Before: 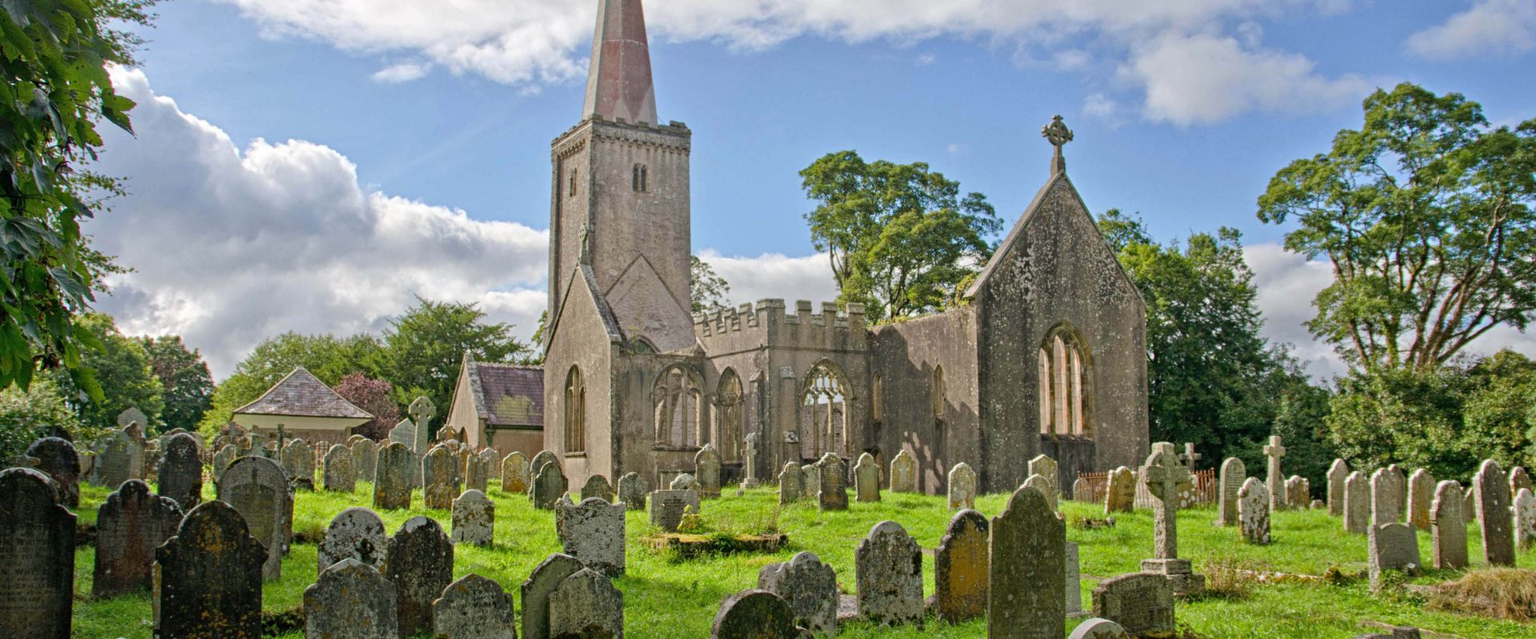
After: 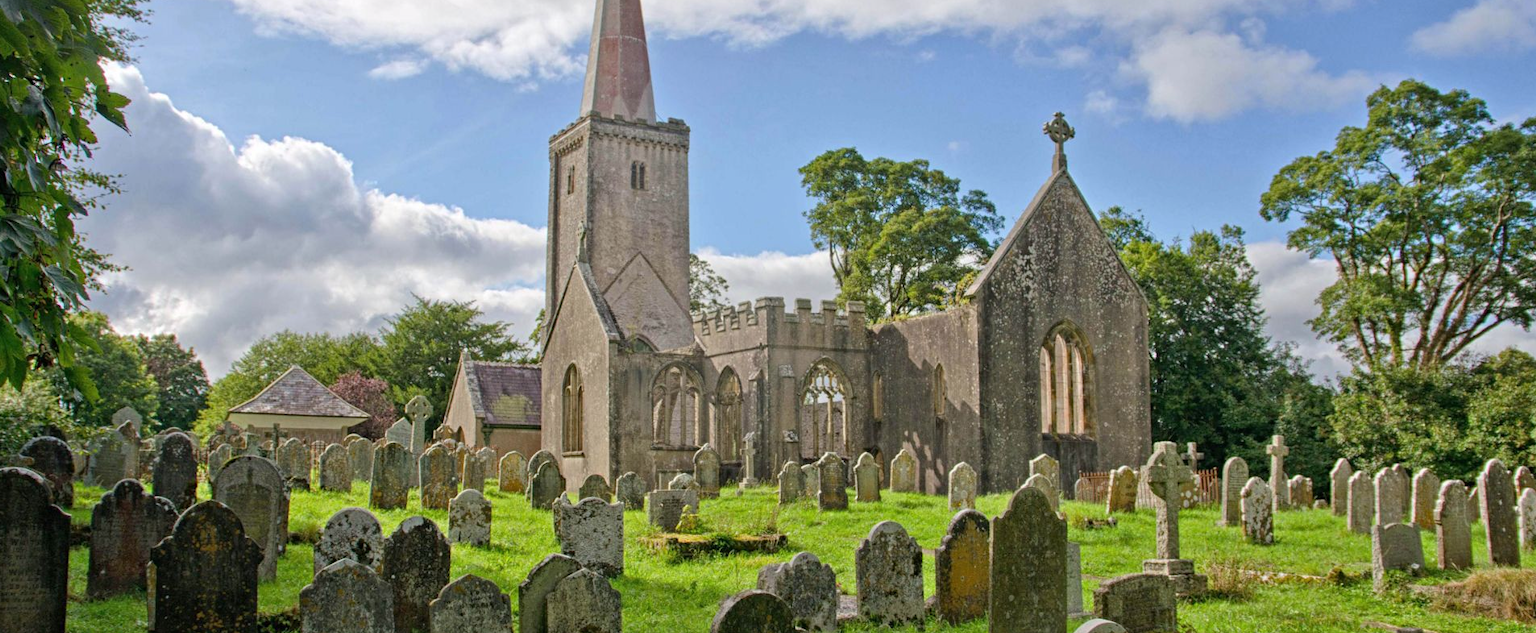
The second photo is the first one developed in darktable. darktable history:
color correction: highlights a* 0.06, highlights b* -0.756
crop: left 0.457%, top 0.716%, right 0.221%, bottom 0.849%
